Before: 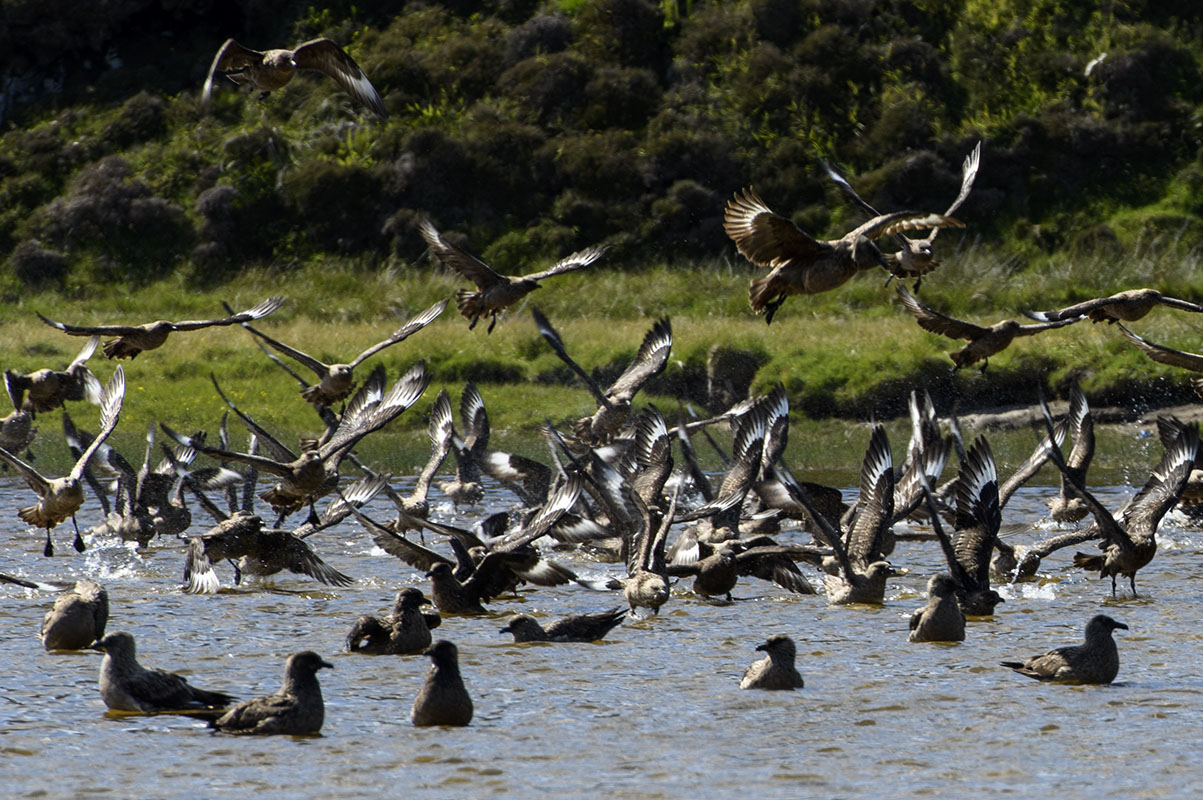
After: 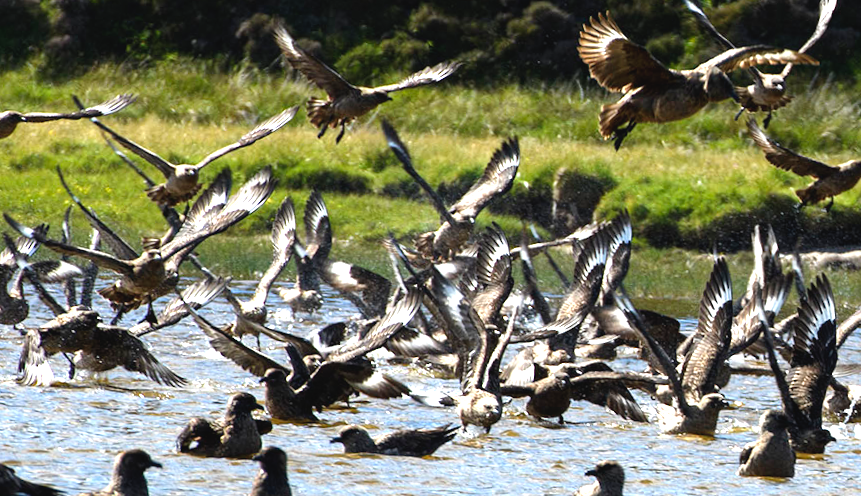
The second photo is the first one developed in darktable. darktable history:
crop and rotate: angle -3.37°, left 9.79%, top 20.73%, right 12.42%, bottom 11.82%
exposure: black level correction -0.002, exposure 1.115 EV, compensate highlight preservation false
